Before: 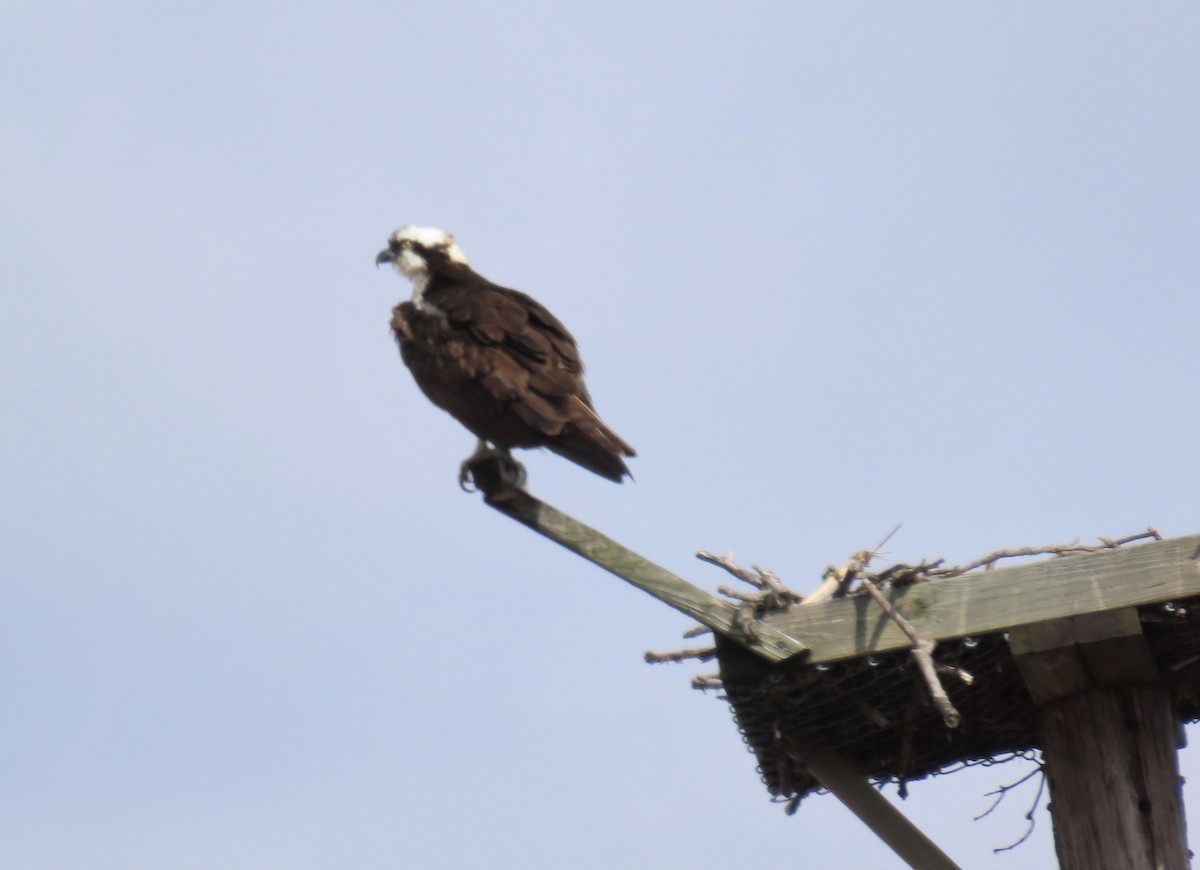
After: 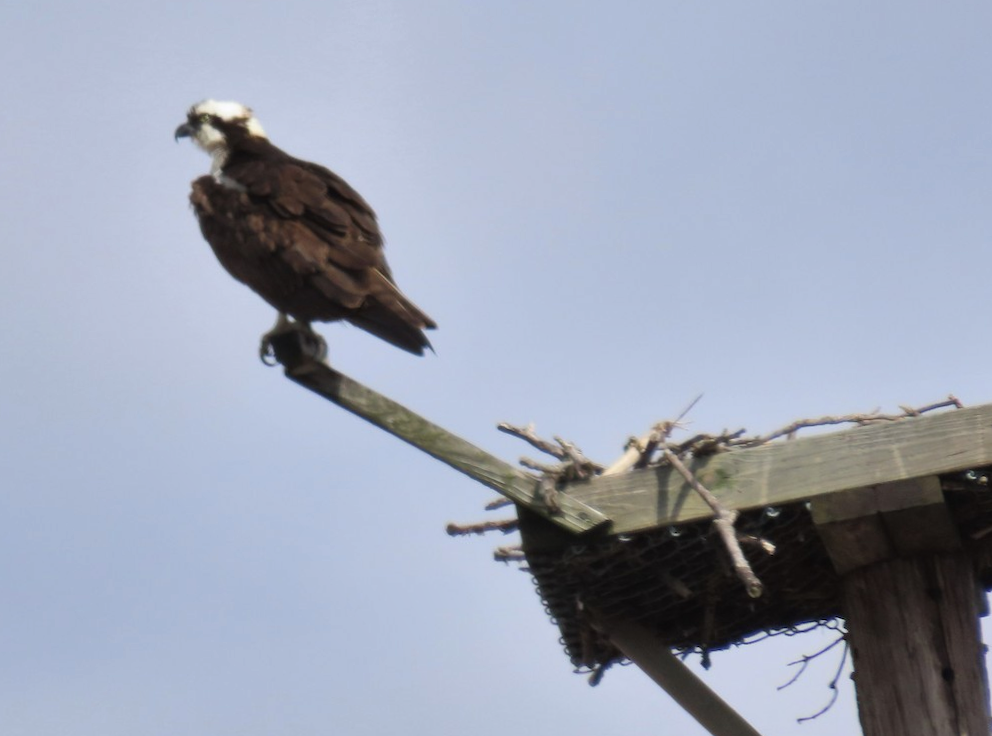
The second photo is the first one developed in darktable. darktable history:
crop: left 16.315%, top 14.246%
shadows and highlights: shadows 32.83, highlights -47.7, soften with gaussian
rotate and perspective: rotation -0.45°, automatic cropping original format, crop left 0.008, crop right 0.992, crop top 0.012, crop bottom 0.988
